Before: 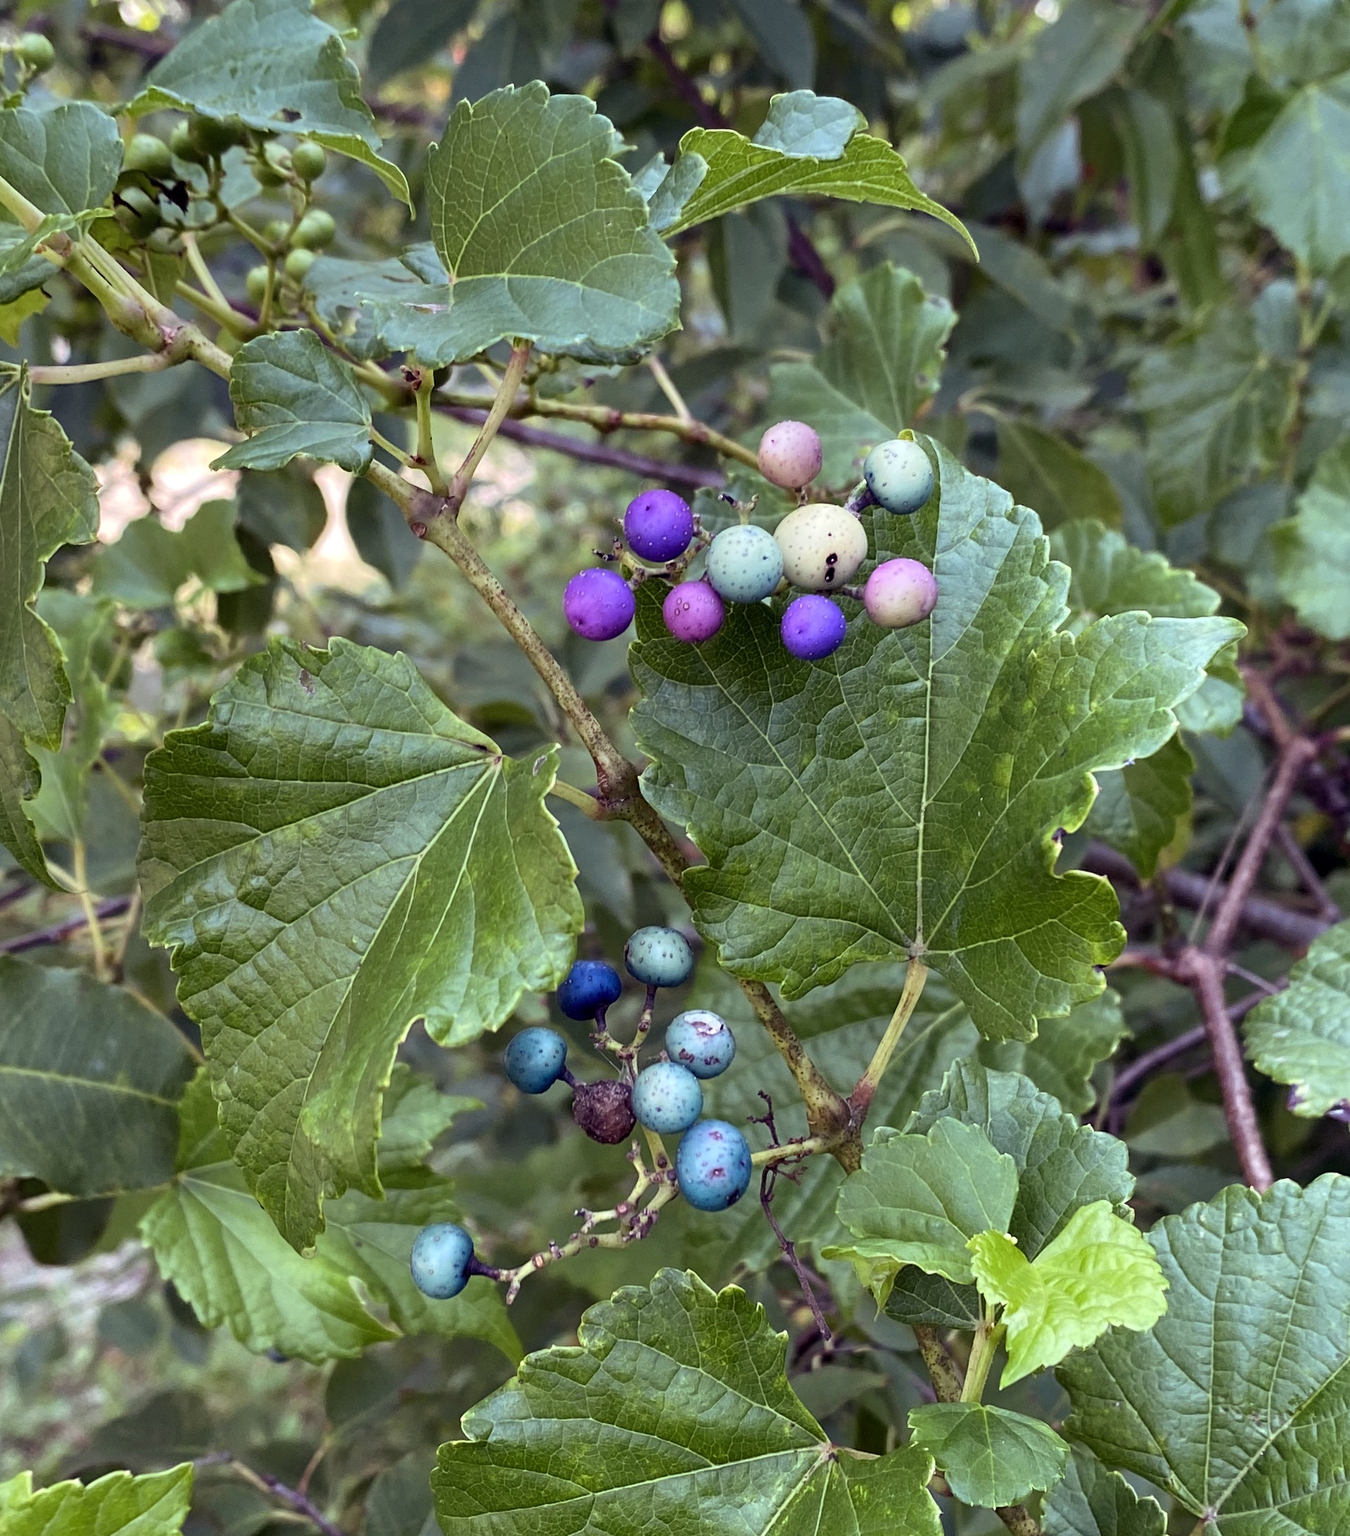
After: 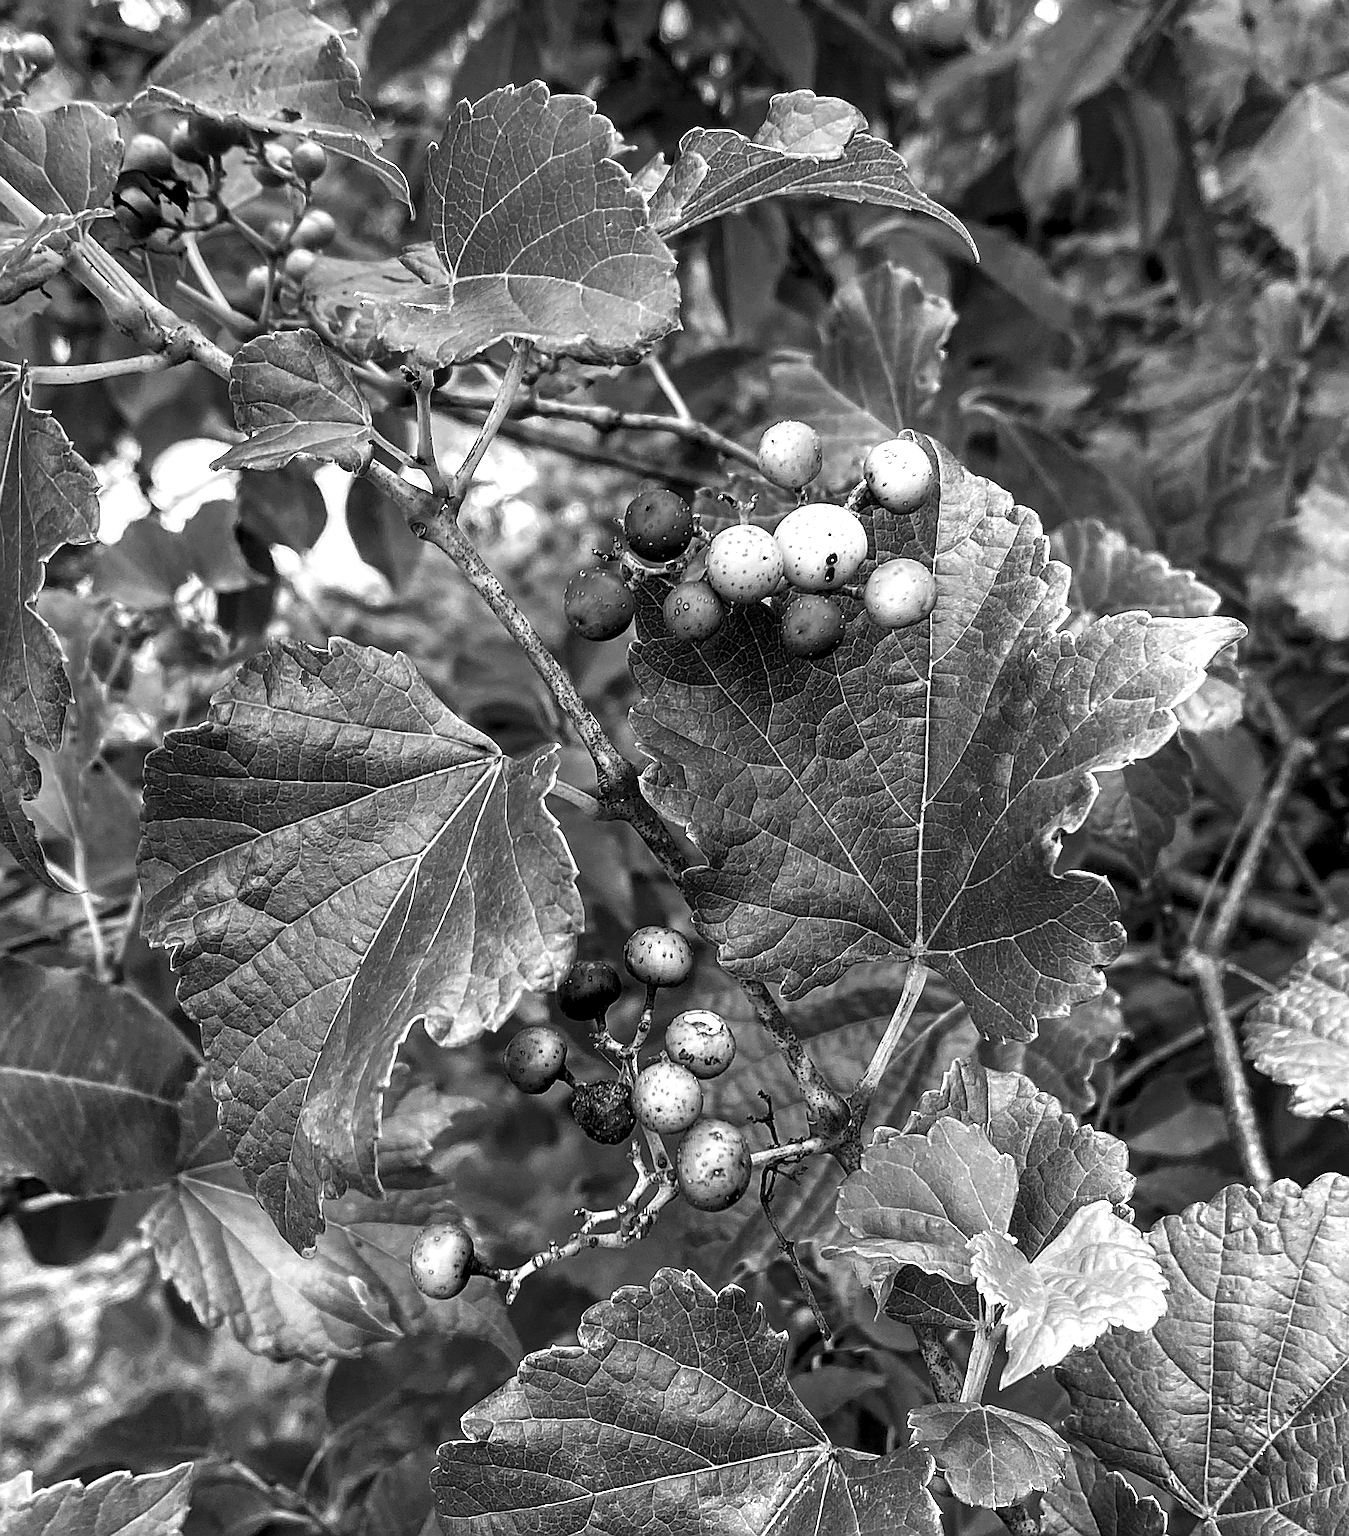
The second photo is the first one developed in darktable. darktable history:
local contrast: detail 130%
sharpen: radius 1.4, amount 1.25, threshold 0.7
contrast brightness saturation: contrast 0.03, brightness -0.04
monochrome: on, module defaults
color balance rgb: linear chroma grading › global chroma 9%, perceptual saturation grading › global saturation 36%, perceptual saturation grading › shadows 35%, perceptual brilliance grading › global brilliance 15%, perceptual brilliance grading › shadows -35%, global vibrance 15%
